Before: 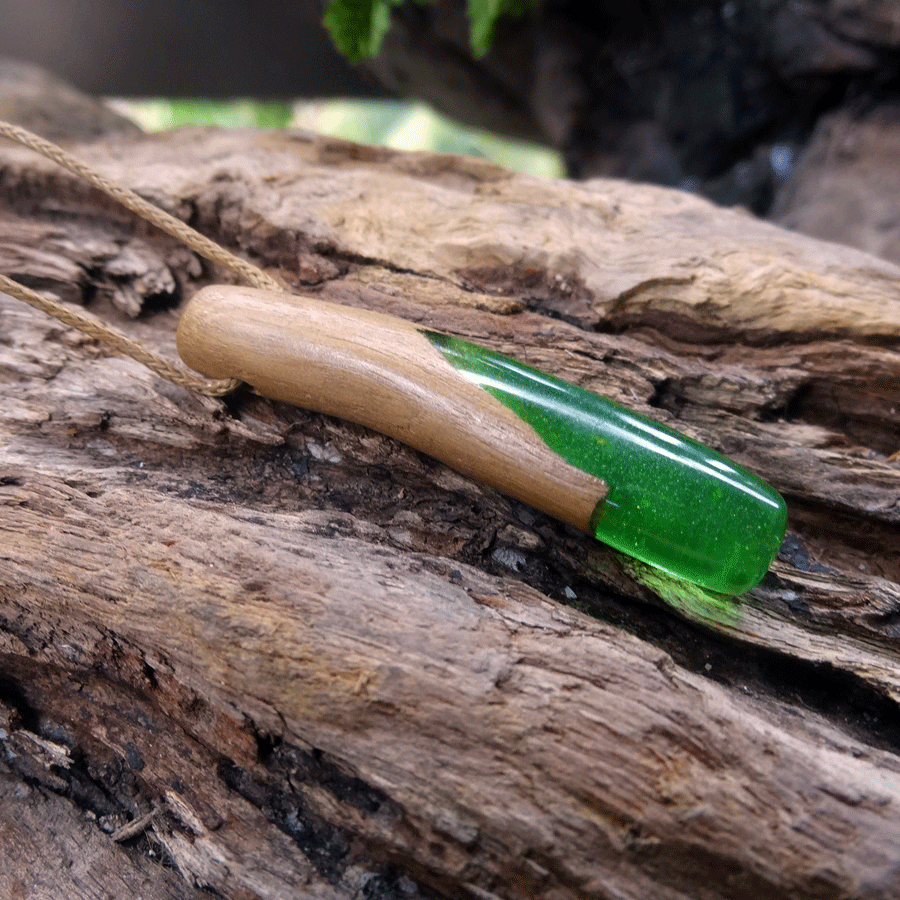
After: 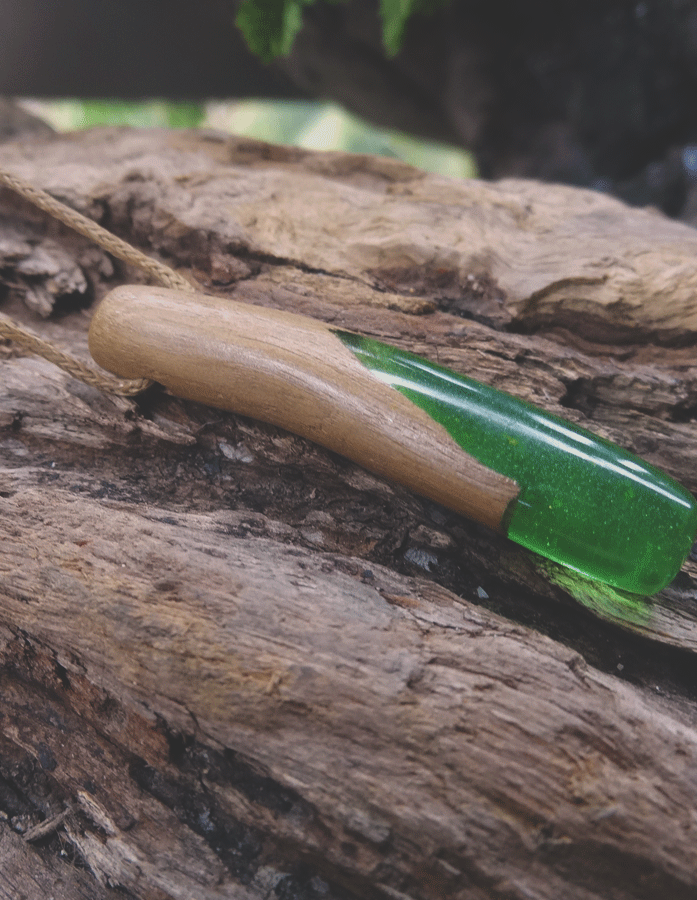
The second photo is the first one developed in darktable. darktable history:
crop: left 9.88%, right 12.664%
exposure: black level correction -0.036, exposure -0.497 EV, compensate highlight preservation false
contrast brightness saturation: contrast 0.05
